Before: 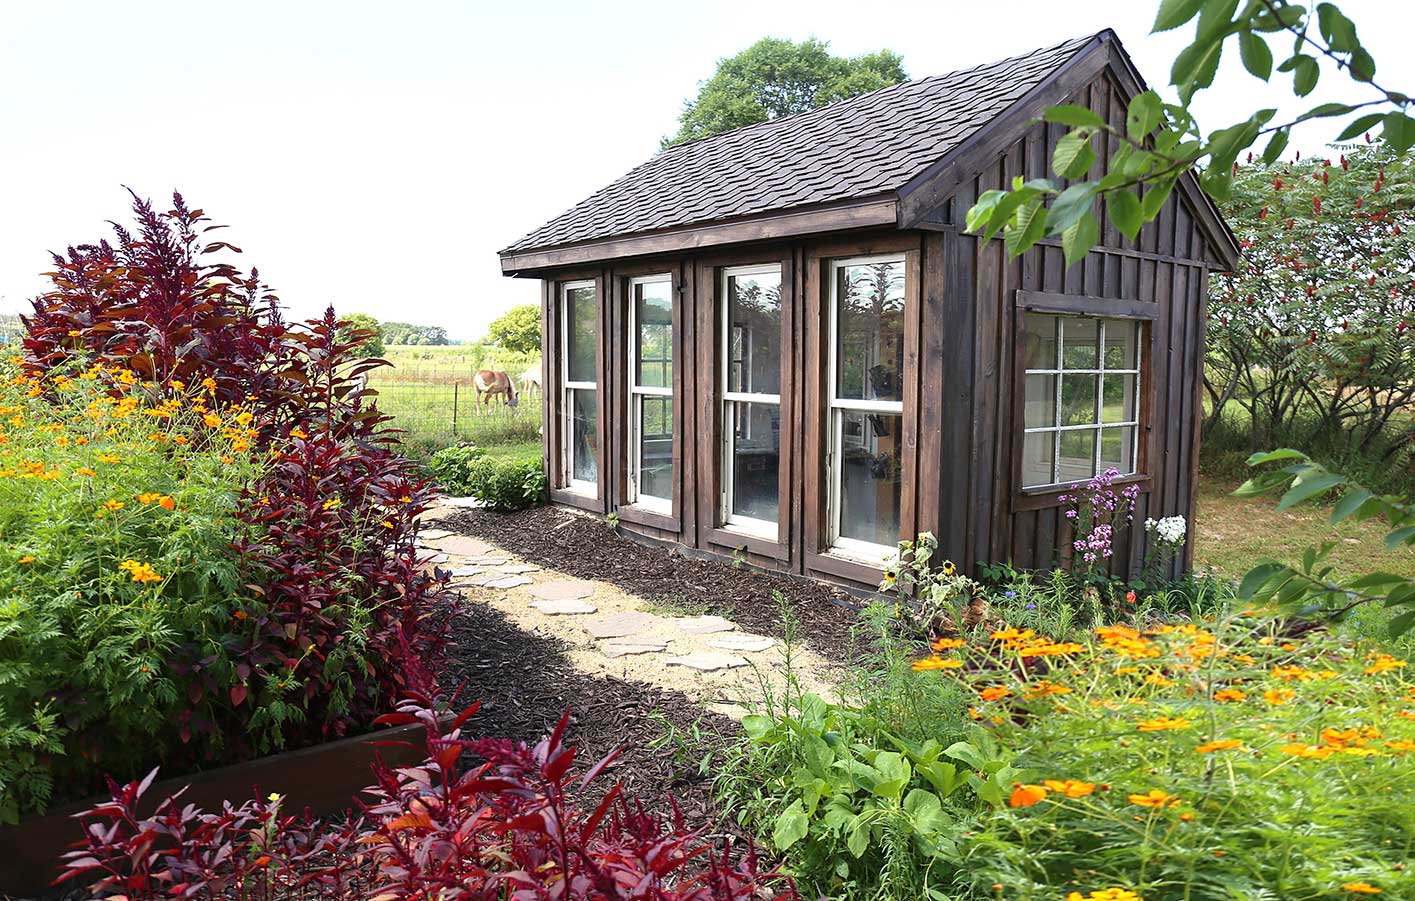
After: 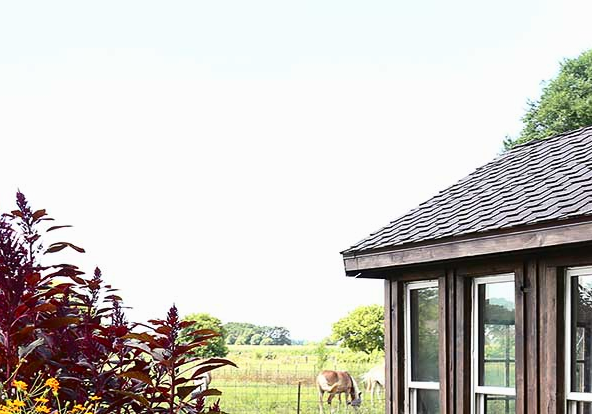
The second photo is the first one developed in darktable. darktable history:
tone curve: curves: ch0 [(0, 0) (0.003, 0.003) (0.011, 0.012) (0.025, 0.024) (0.044, 0.039) (0.069, 0.052) (0.1, 0.072) (0.136, 0.097) (0.177, 0.128) (0.224, 0.168) (0.277, 0.217) (0.335, 0.276) (0.399, 0.345) (0.468, 0.429) (0.543, 0.524) (0.623, 0.628) (0.709, 0.732) (0.801, 0.829) (0.898, 0.919) (1, 1)], color space Lab, independent channels, preserve colors none
crop and rotate: left 11.168%, top 0.047%, right 46.959%, bottom 53.922%
exposure: exposure -0.042 EV, compensate highlight preservation false
